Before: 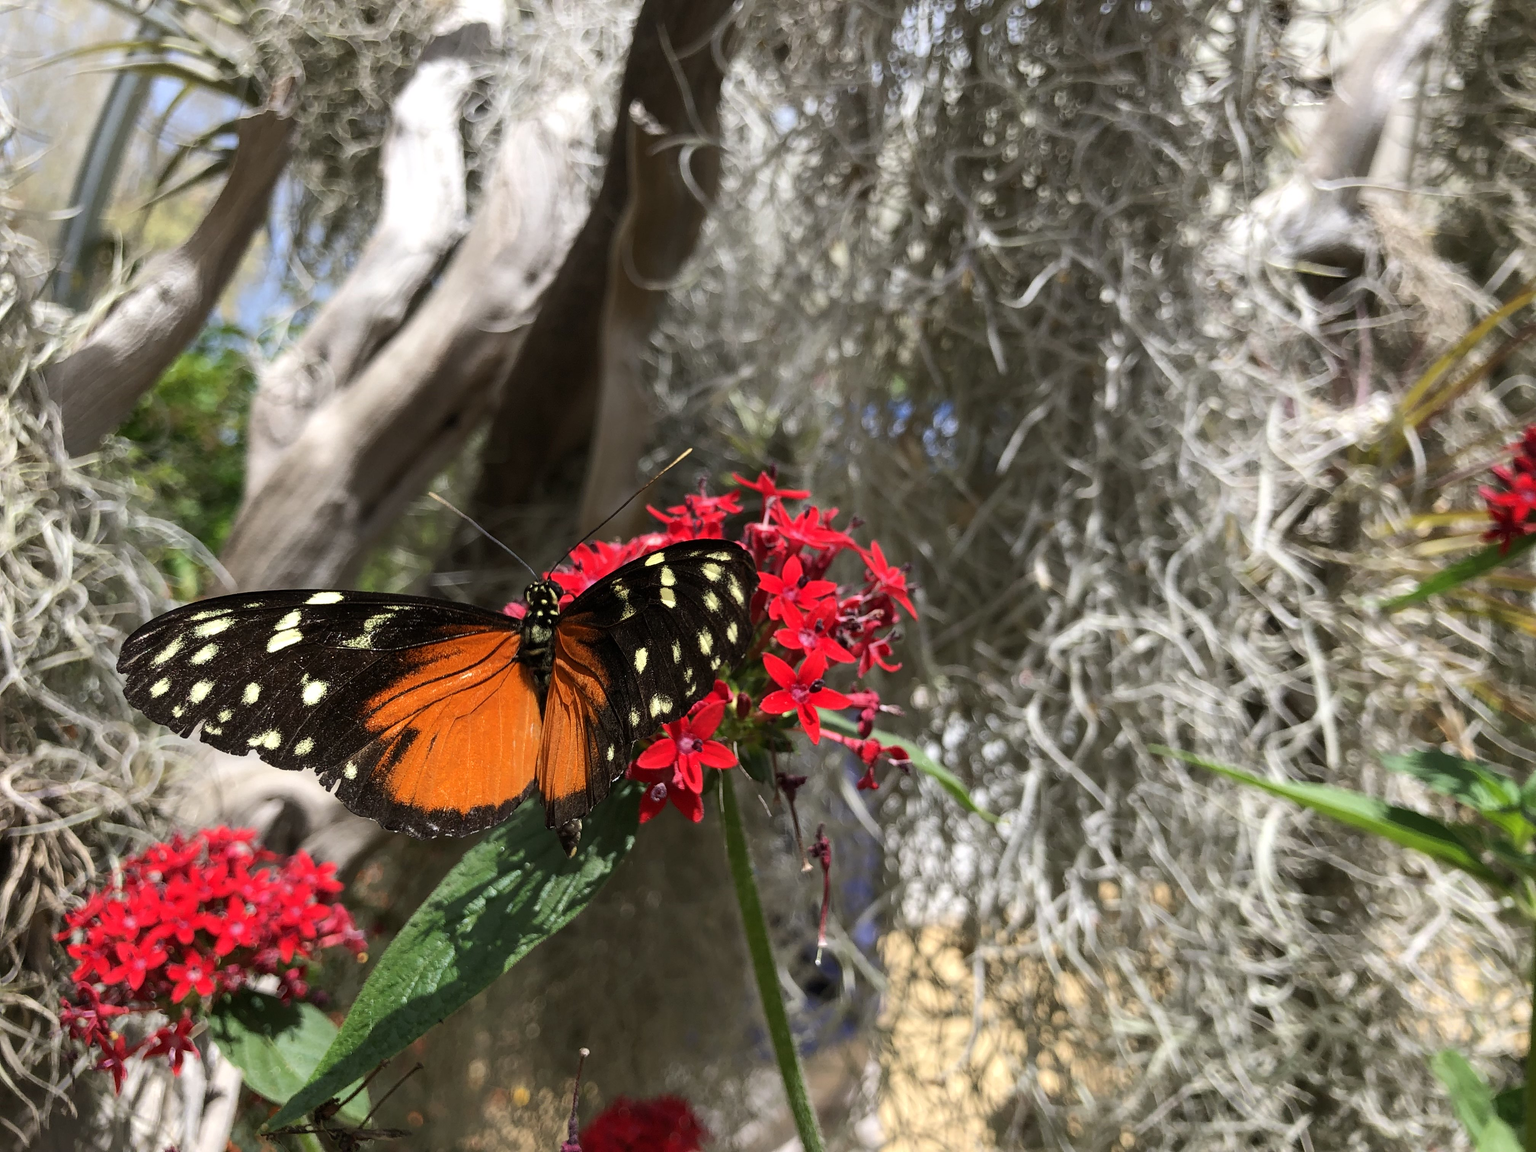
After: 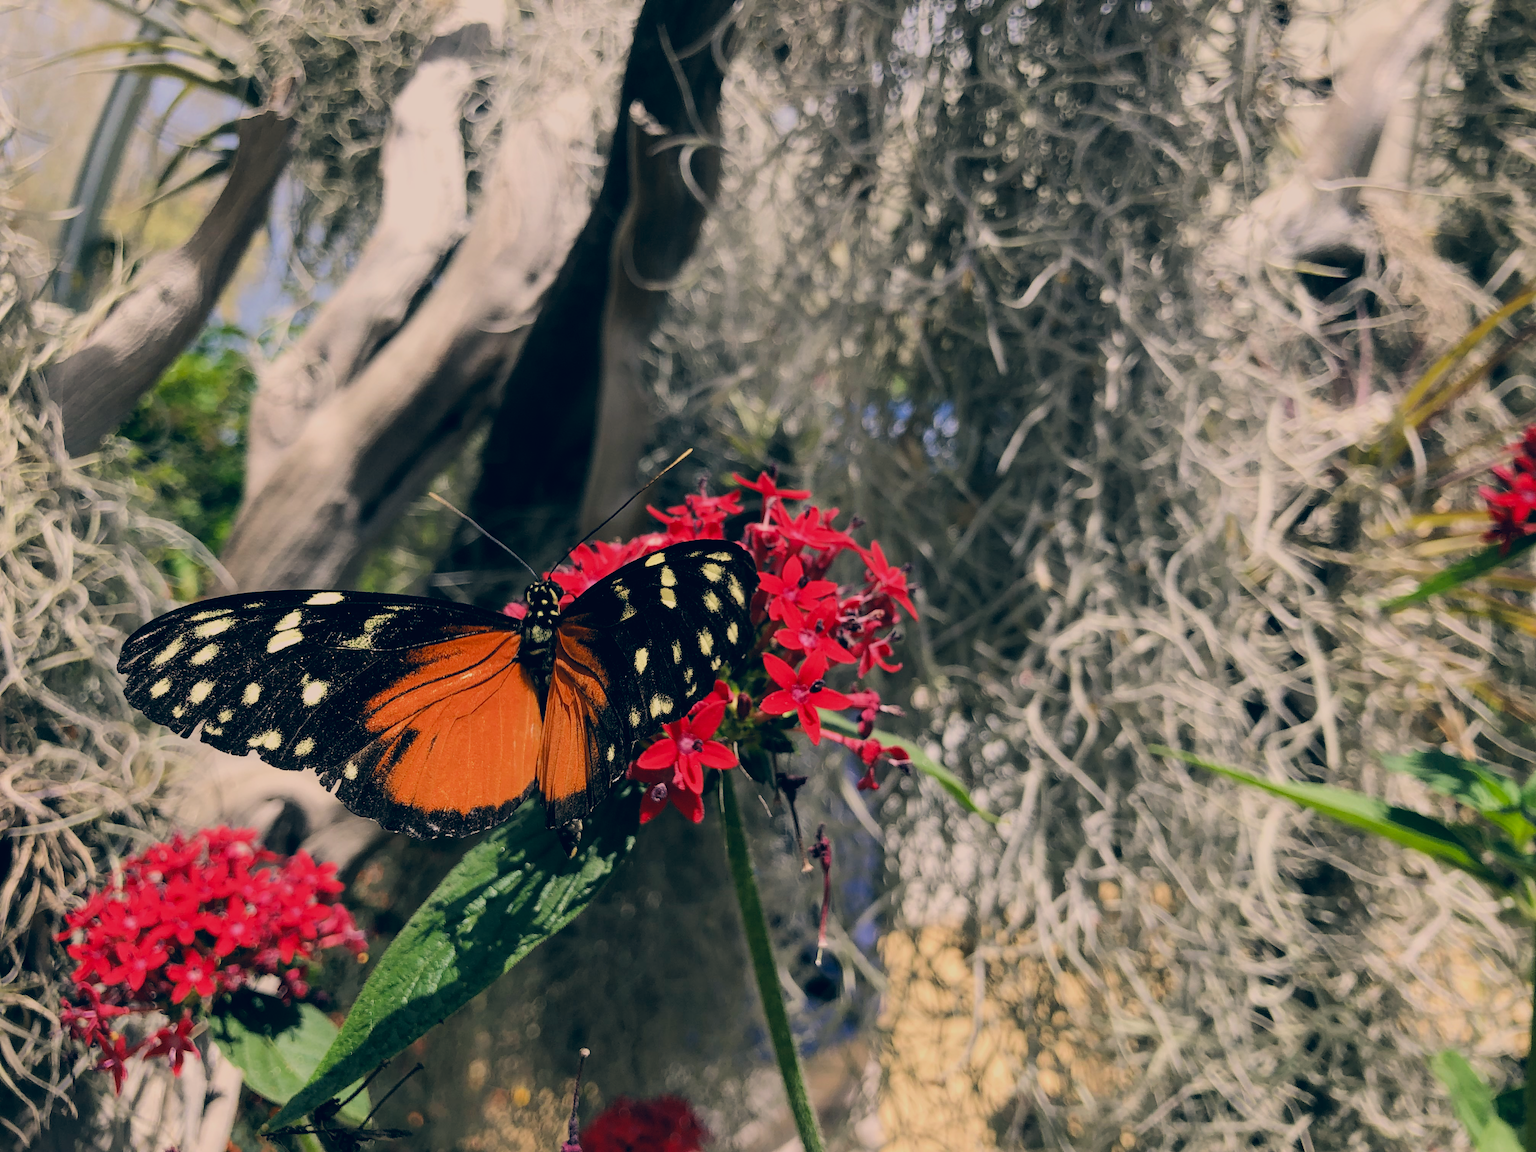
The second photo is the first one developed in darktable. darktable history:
filmic rgb: black relative exposure -6.98 EV, white relative exposure 5.64 EV, hardness 2.87, add noise in highlights 0.001, color science v3 (2019), use custom middle-gray values true, contrast in highlights soft
color correction: highlights a* 10.32, highlights b* 14.59, shadows a* -9.68, shadows b* -14.98
